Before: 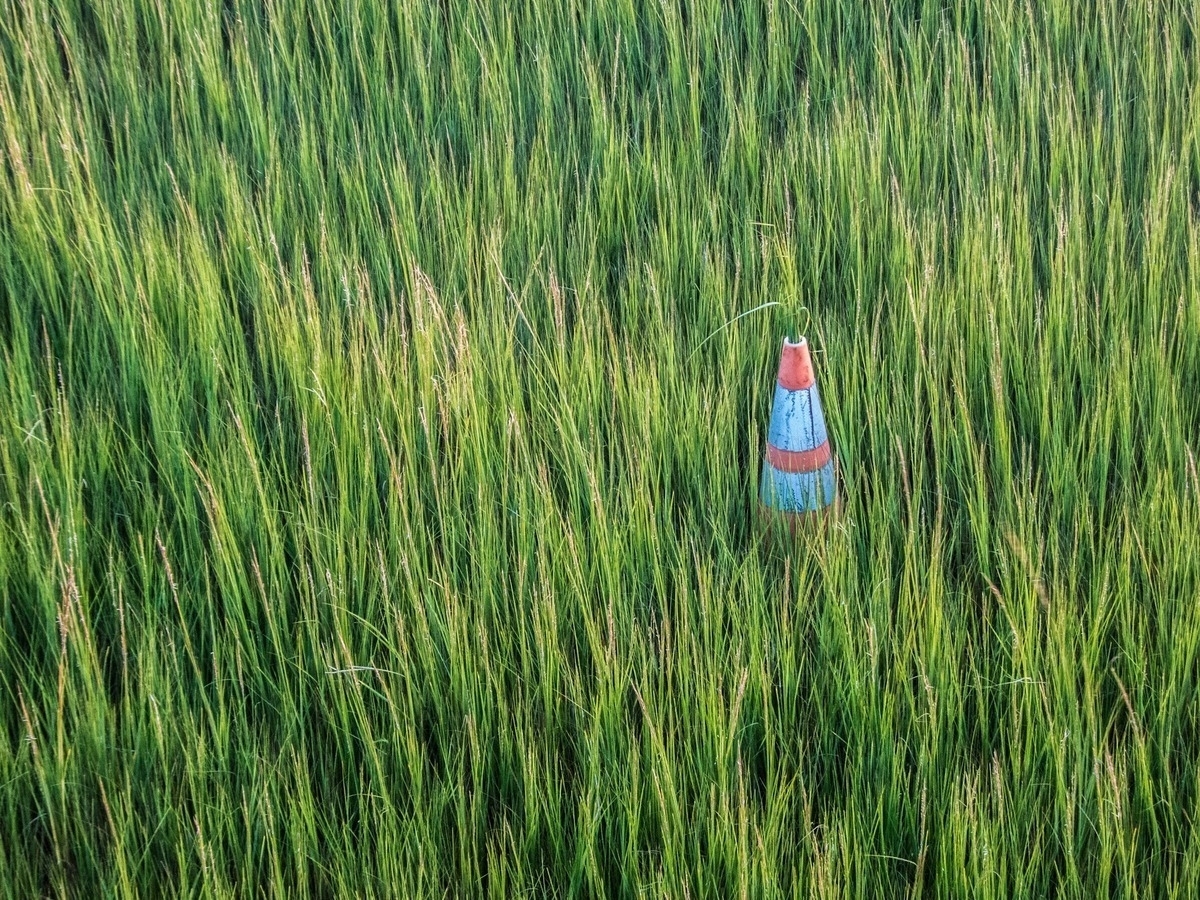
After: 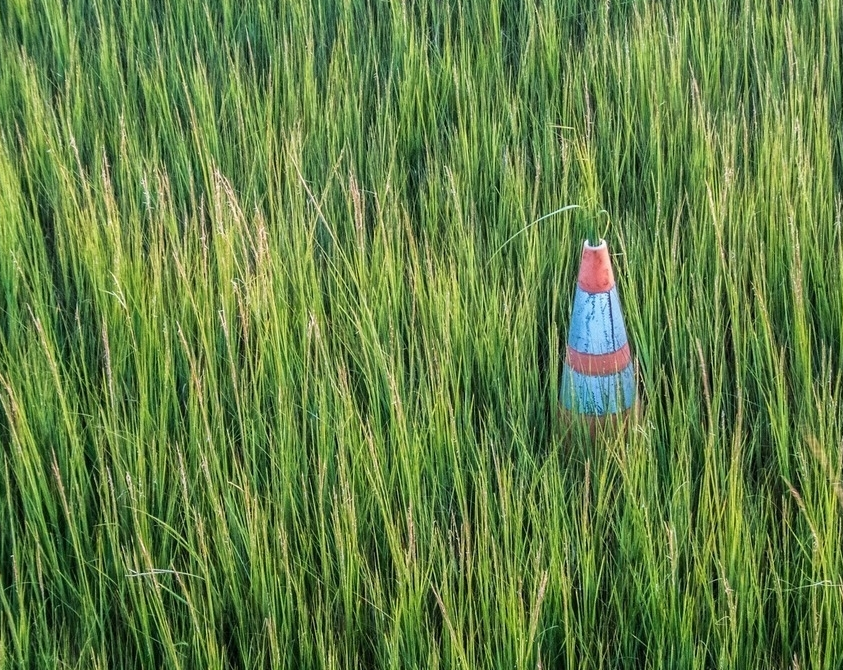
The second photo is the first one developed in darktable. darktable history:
crop and rotate: left 16.684%, top 10.783%, right 13.007%, bottom 14.701%
